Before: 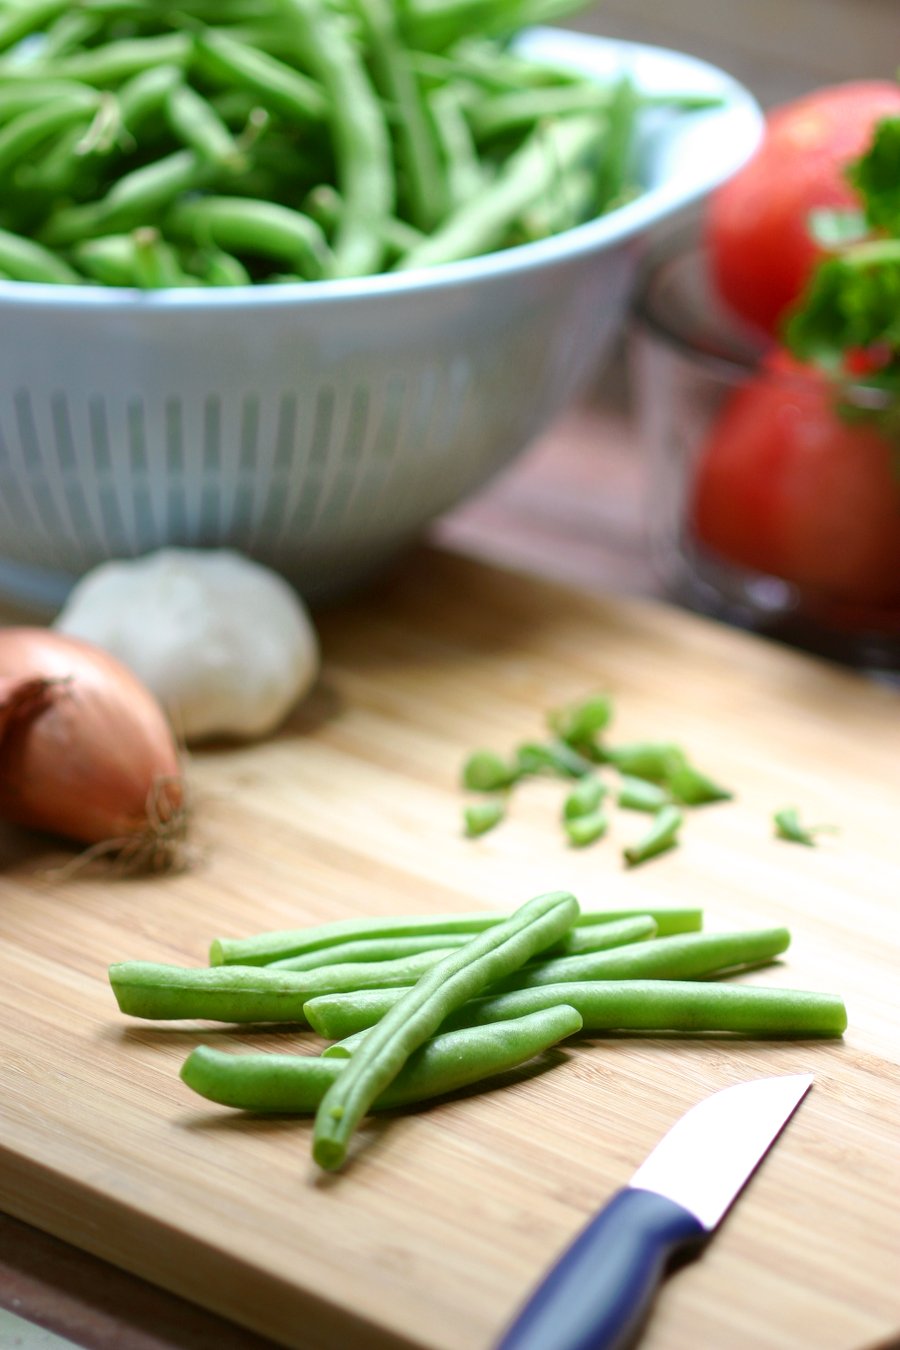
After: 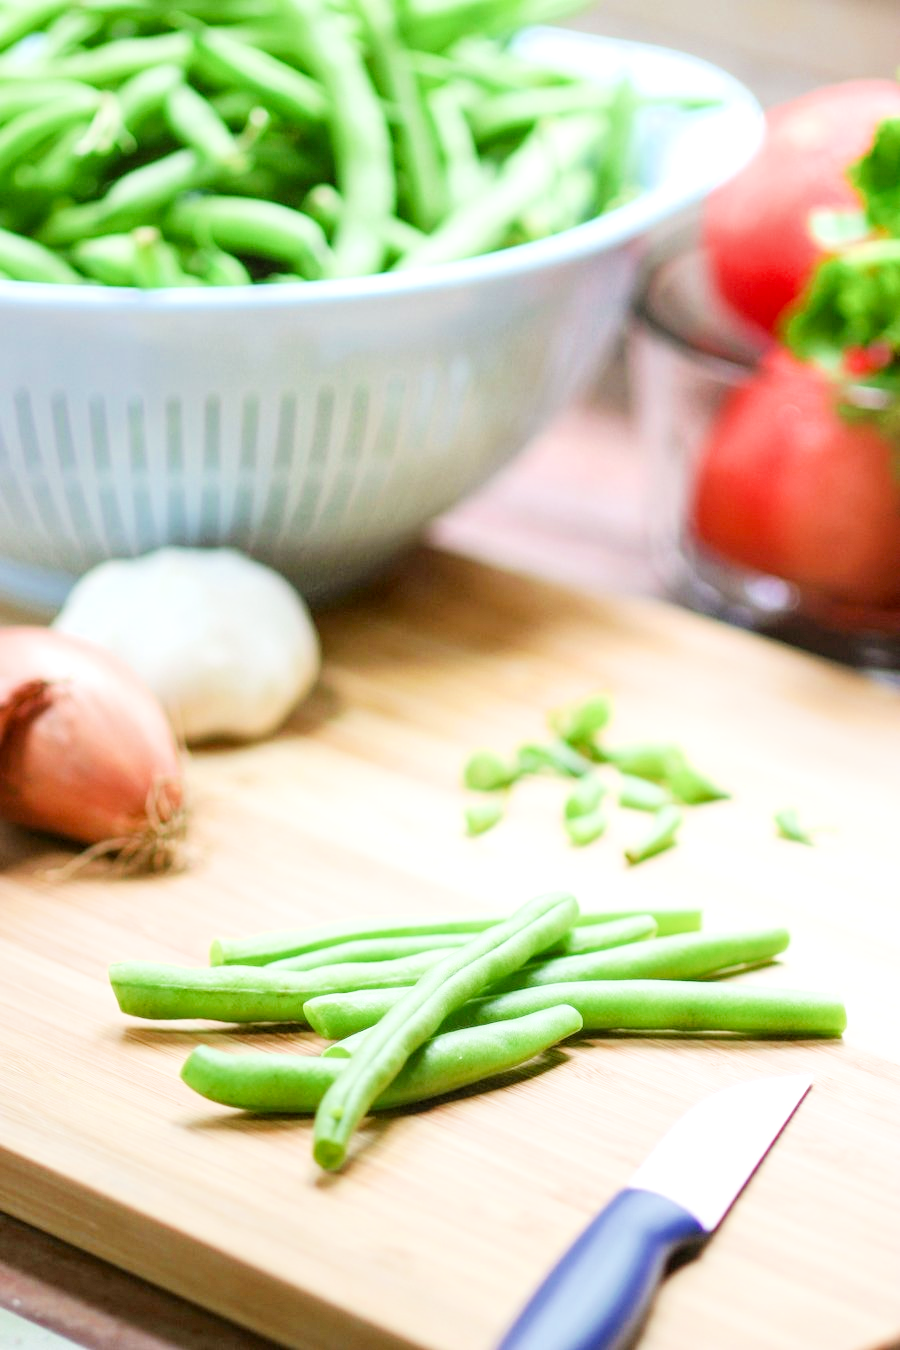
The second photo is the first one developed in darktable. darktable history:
exposure: exposure 1.995 EV, compensate highlight preservation false
local contrast: on, module defaults
filmic rgb: black relative exposure -7.65 EV, white relative exposure 4.56 EV, hardness 3.61, contrast 1.05
